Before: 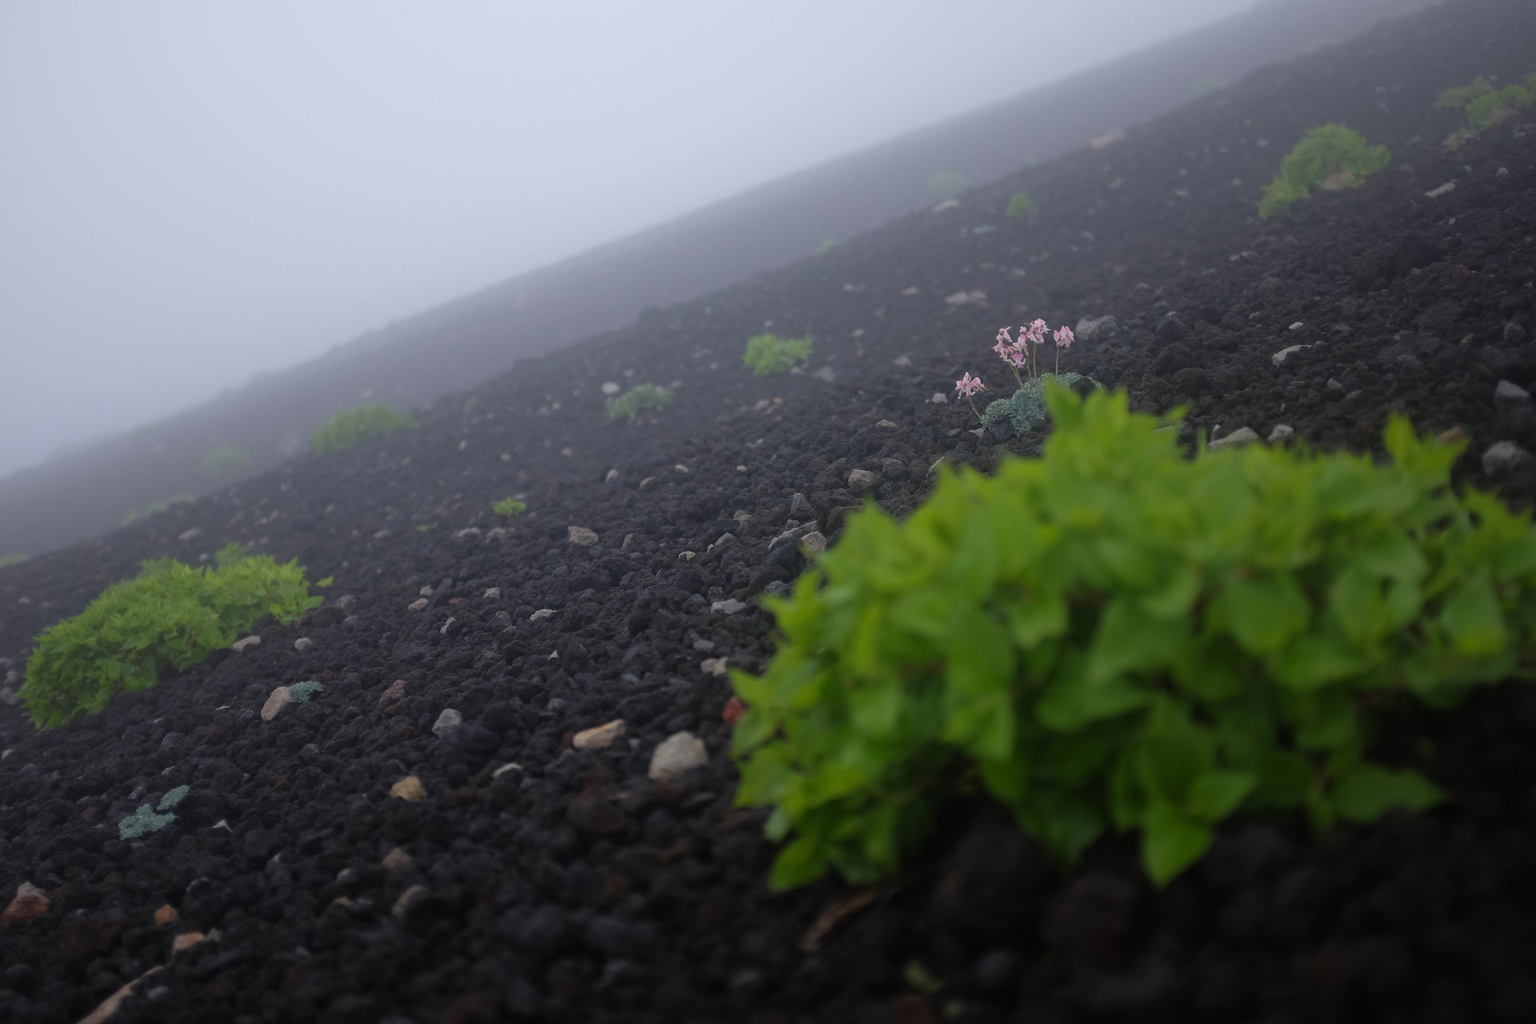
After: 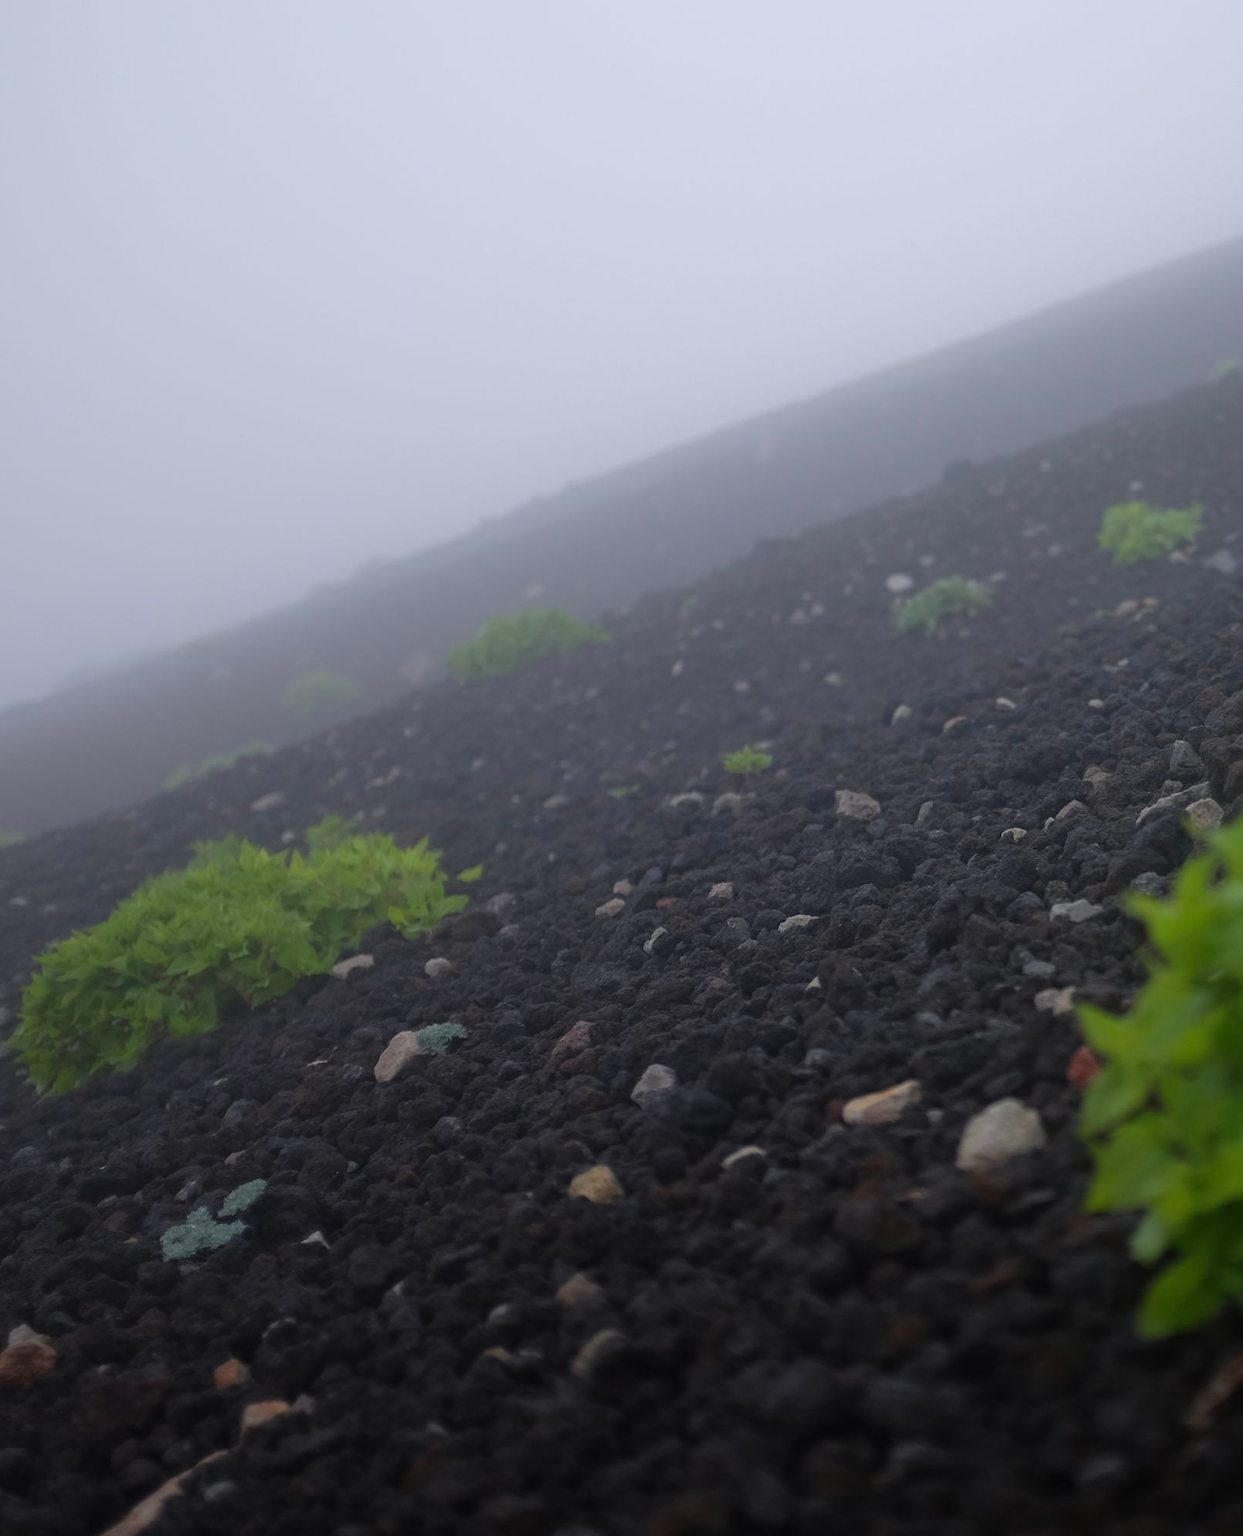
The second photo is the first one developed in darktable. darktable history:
crop: left 0.791%, right 45.279%, bottom 0.089%
